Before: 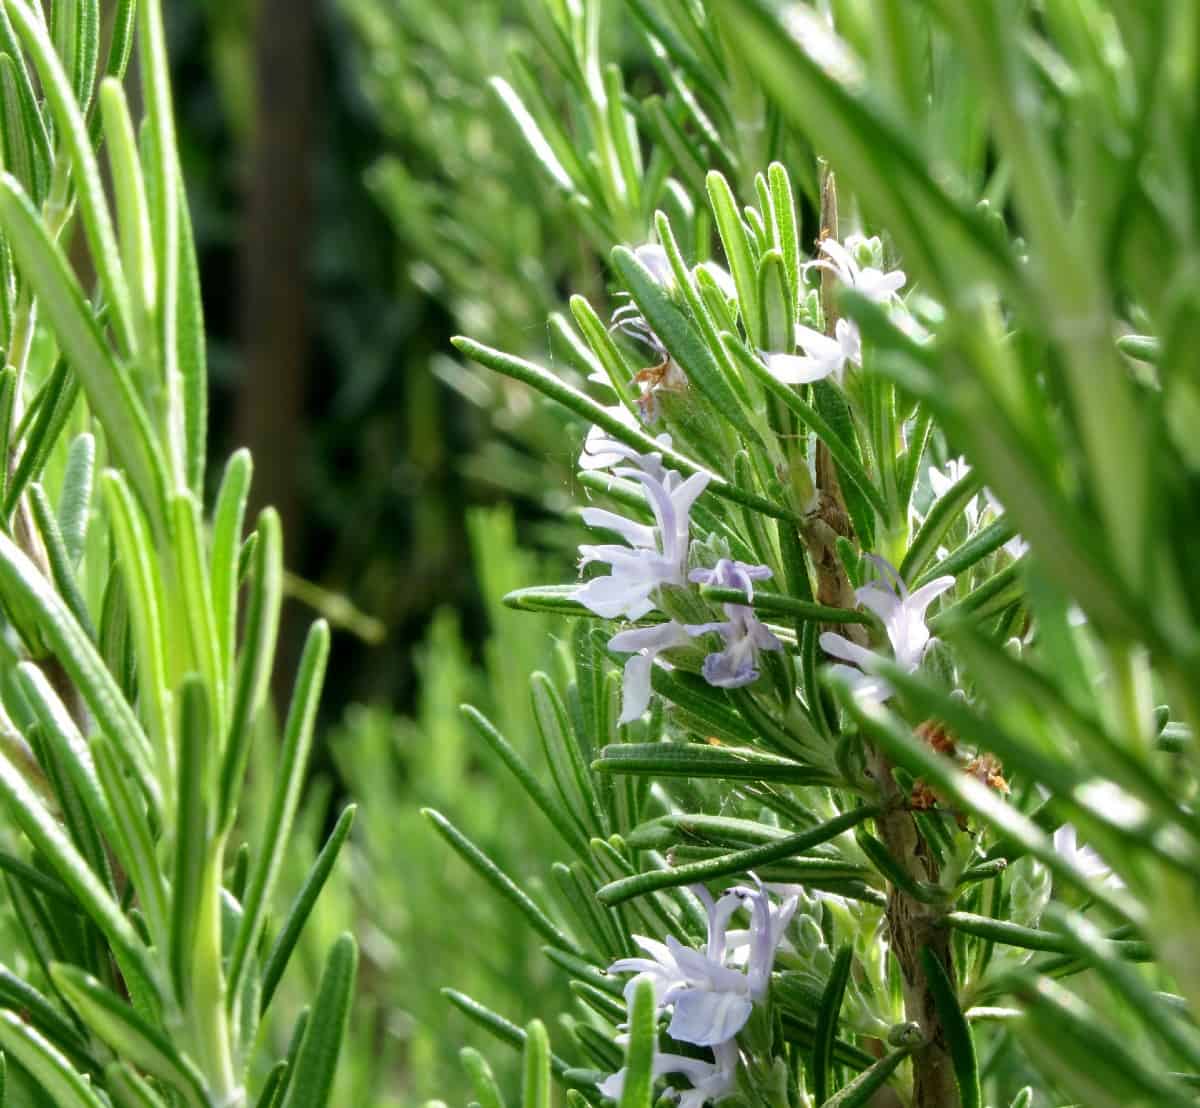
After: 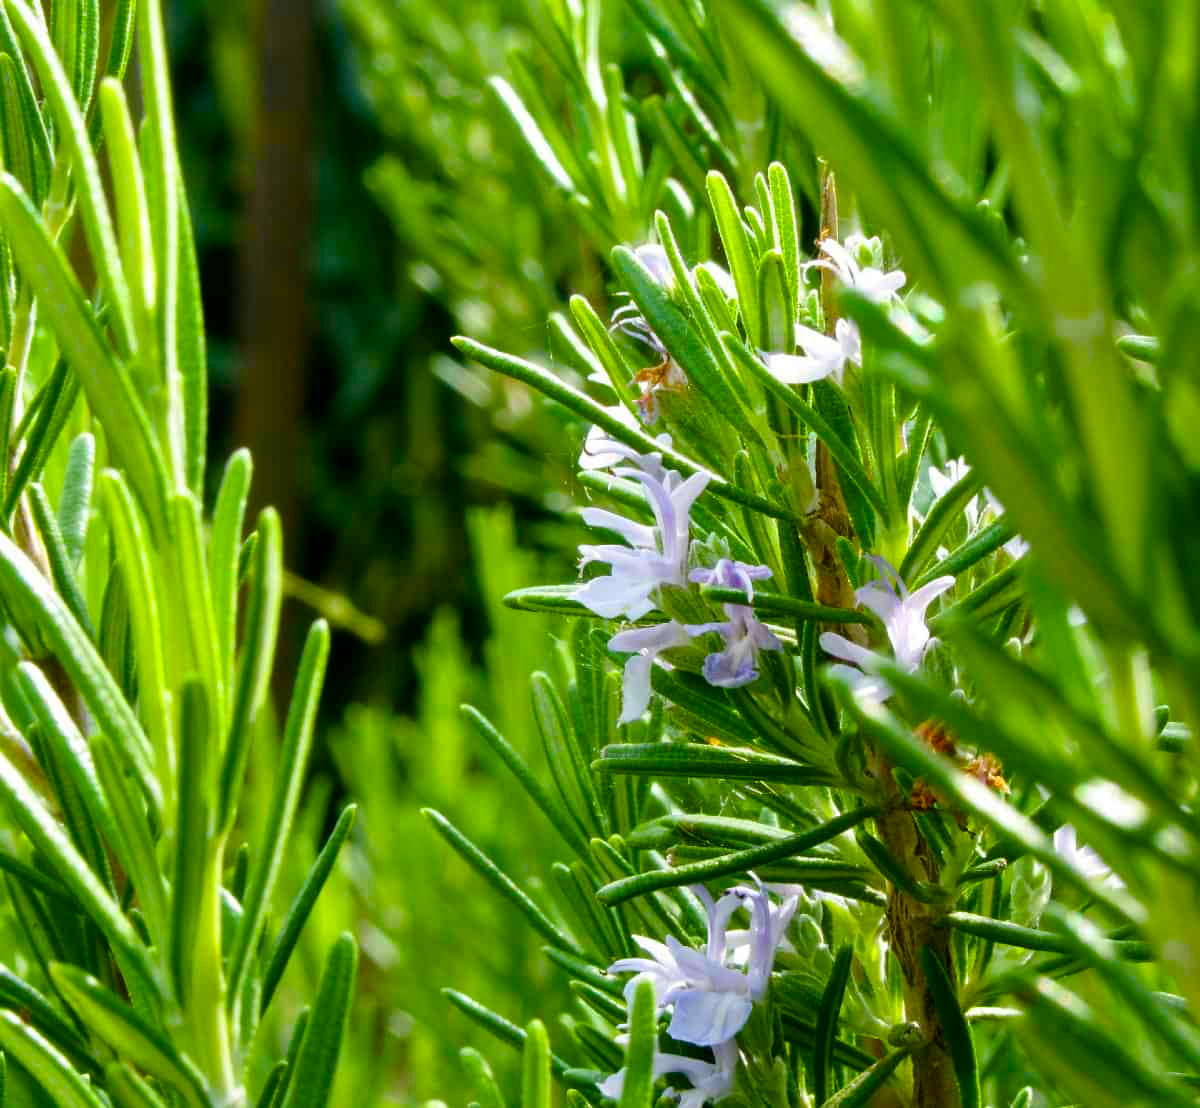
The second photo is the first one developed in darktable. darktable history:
color balance rgb: linear chroma grading › global chroma 13.583%, perceptual saturation grading › global saturation 20%, perceptual saturation grading › highlights -25.692%, perceptual saturation grading › shadows 25.389%, global vibrance 50.277%
shadows and highlights: radius 127.86, shadows 30.31, highlights -30.67, low approximation 0.01, soften with gaussian
